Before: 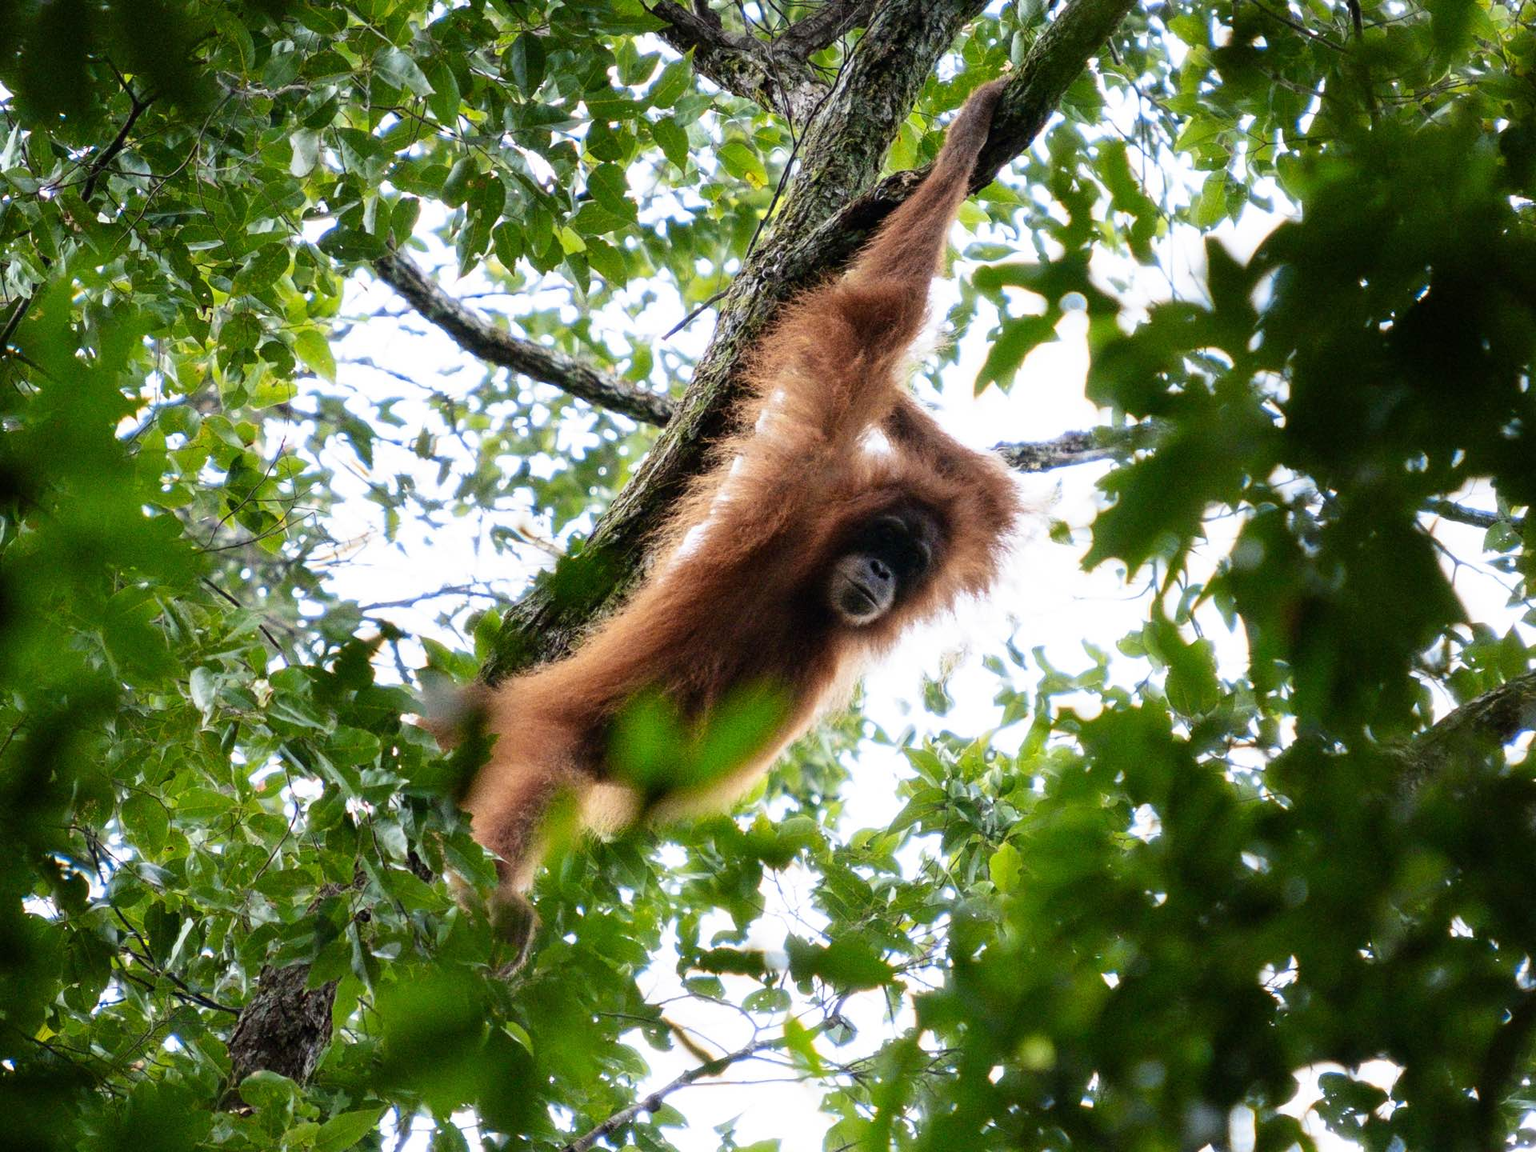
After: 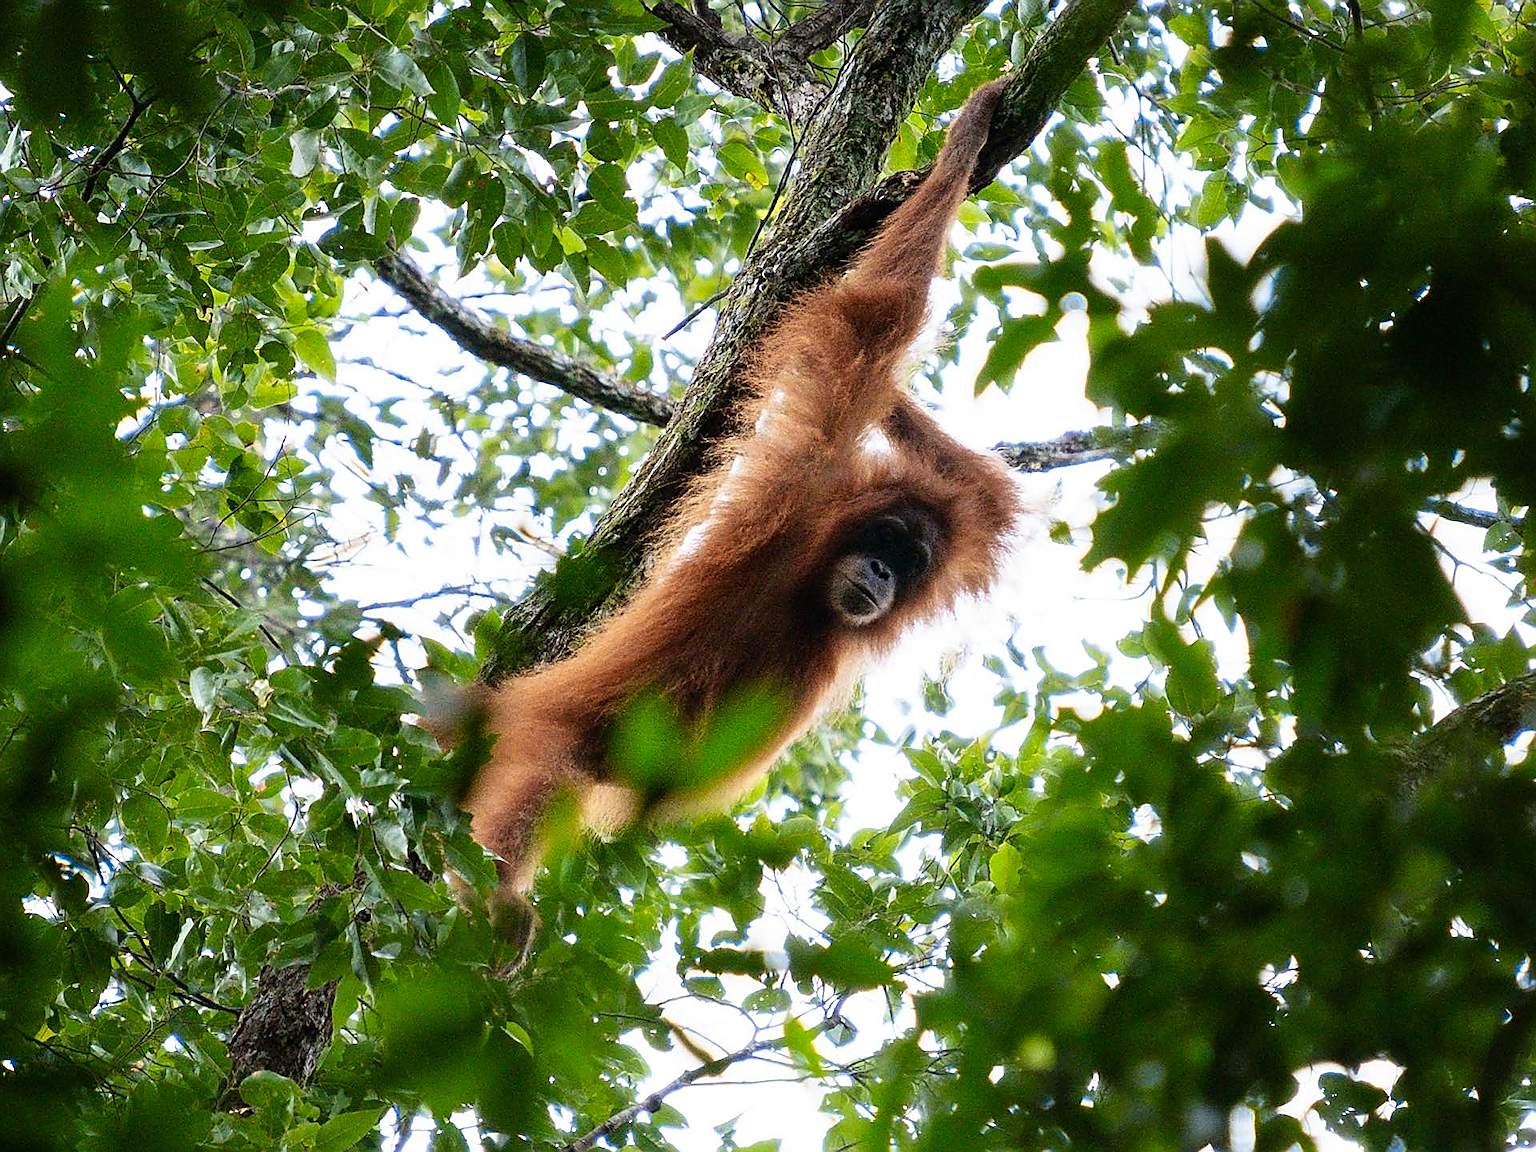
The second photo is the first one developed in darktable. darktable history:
exposure: compensate highlight preservation false
sharpen: radius 1.4, amount 1.25, threshold 0.7
contrast brightness saturation: saturation 0.1
